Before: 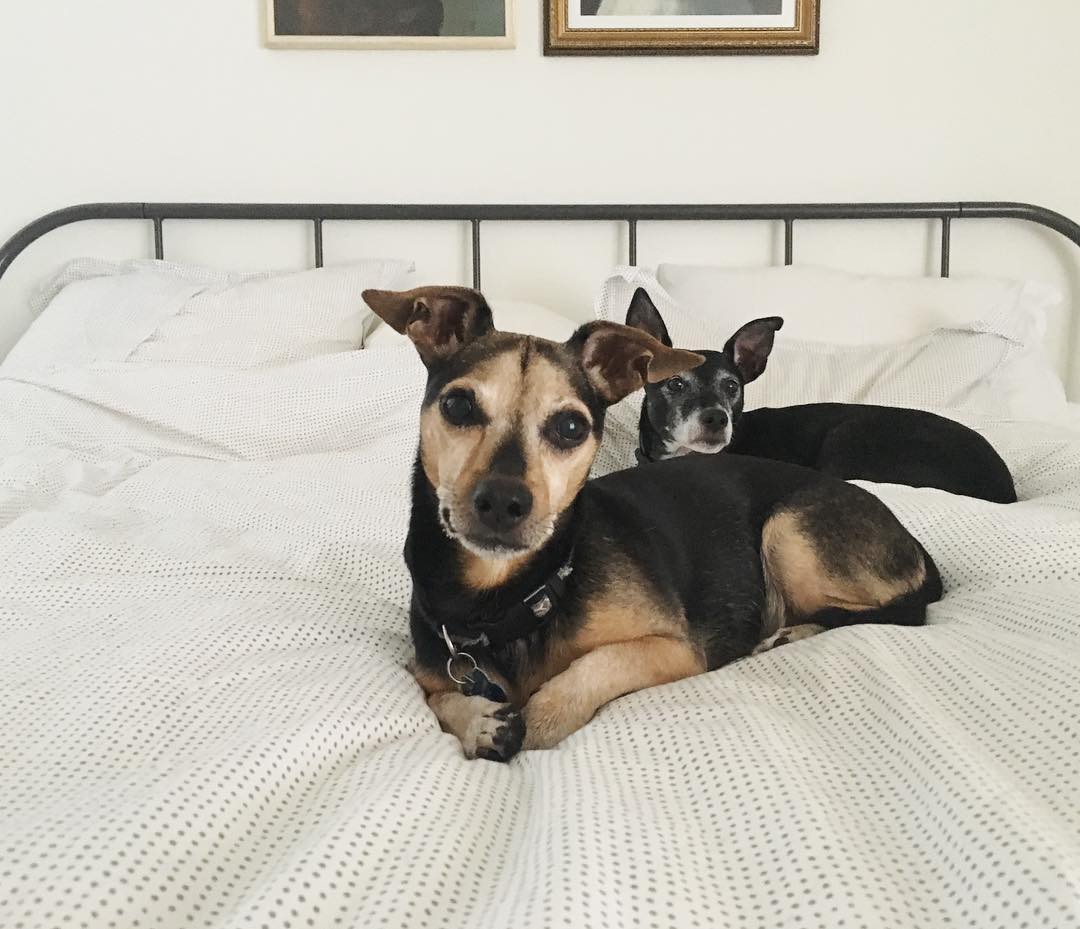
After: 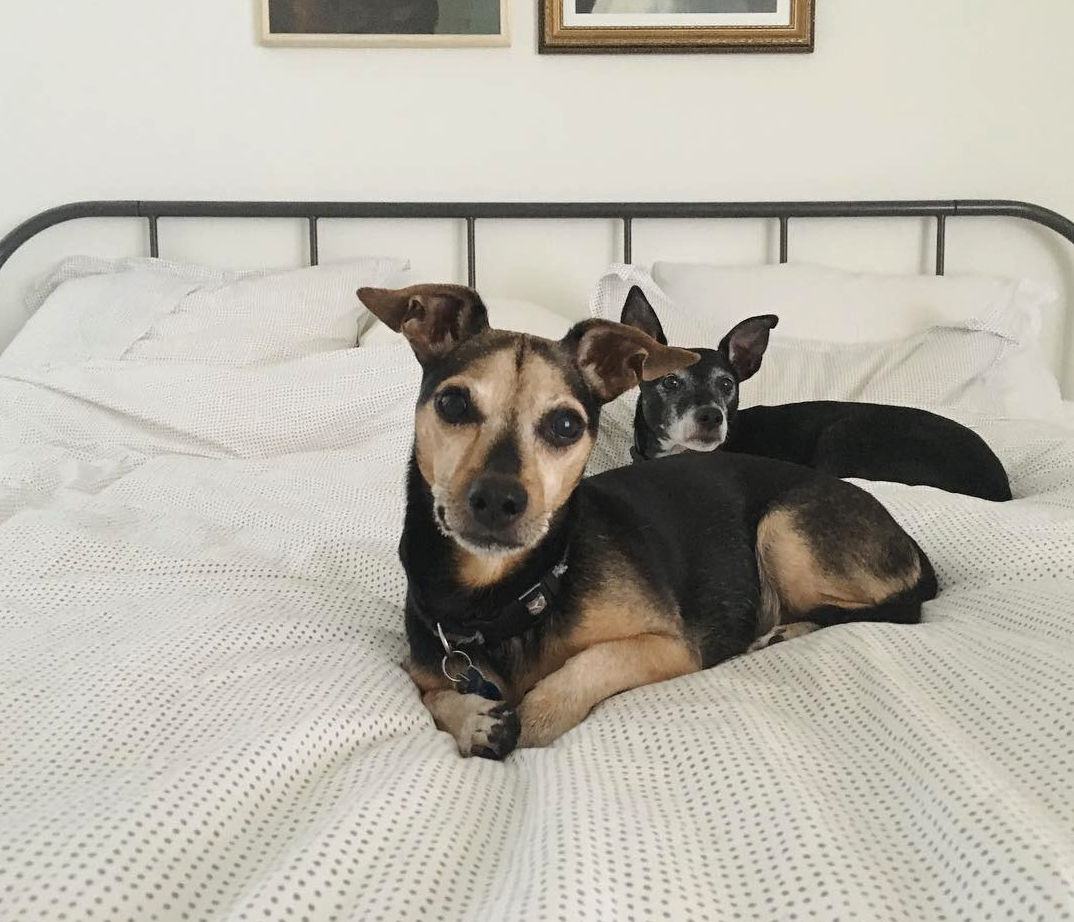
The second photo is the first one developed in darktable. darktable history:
base curve: curves: ch0 [(0, 0) (0.74, 0.67) (1, 1)], preserve colors none
crop and rotate: left 0.542%, top 0.385%, bottom 0.298%
